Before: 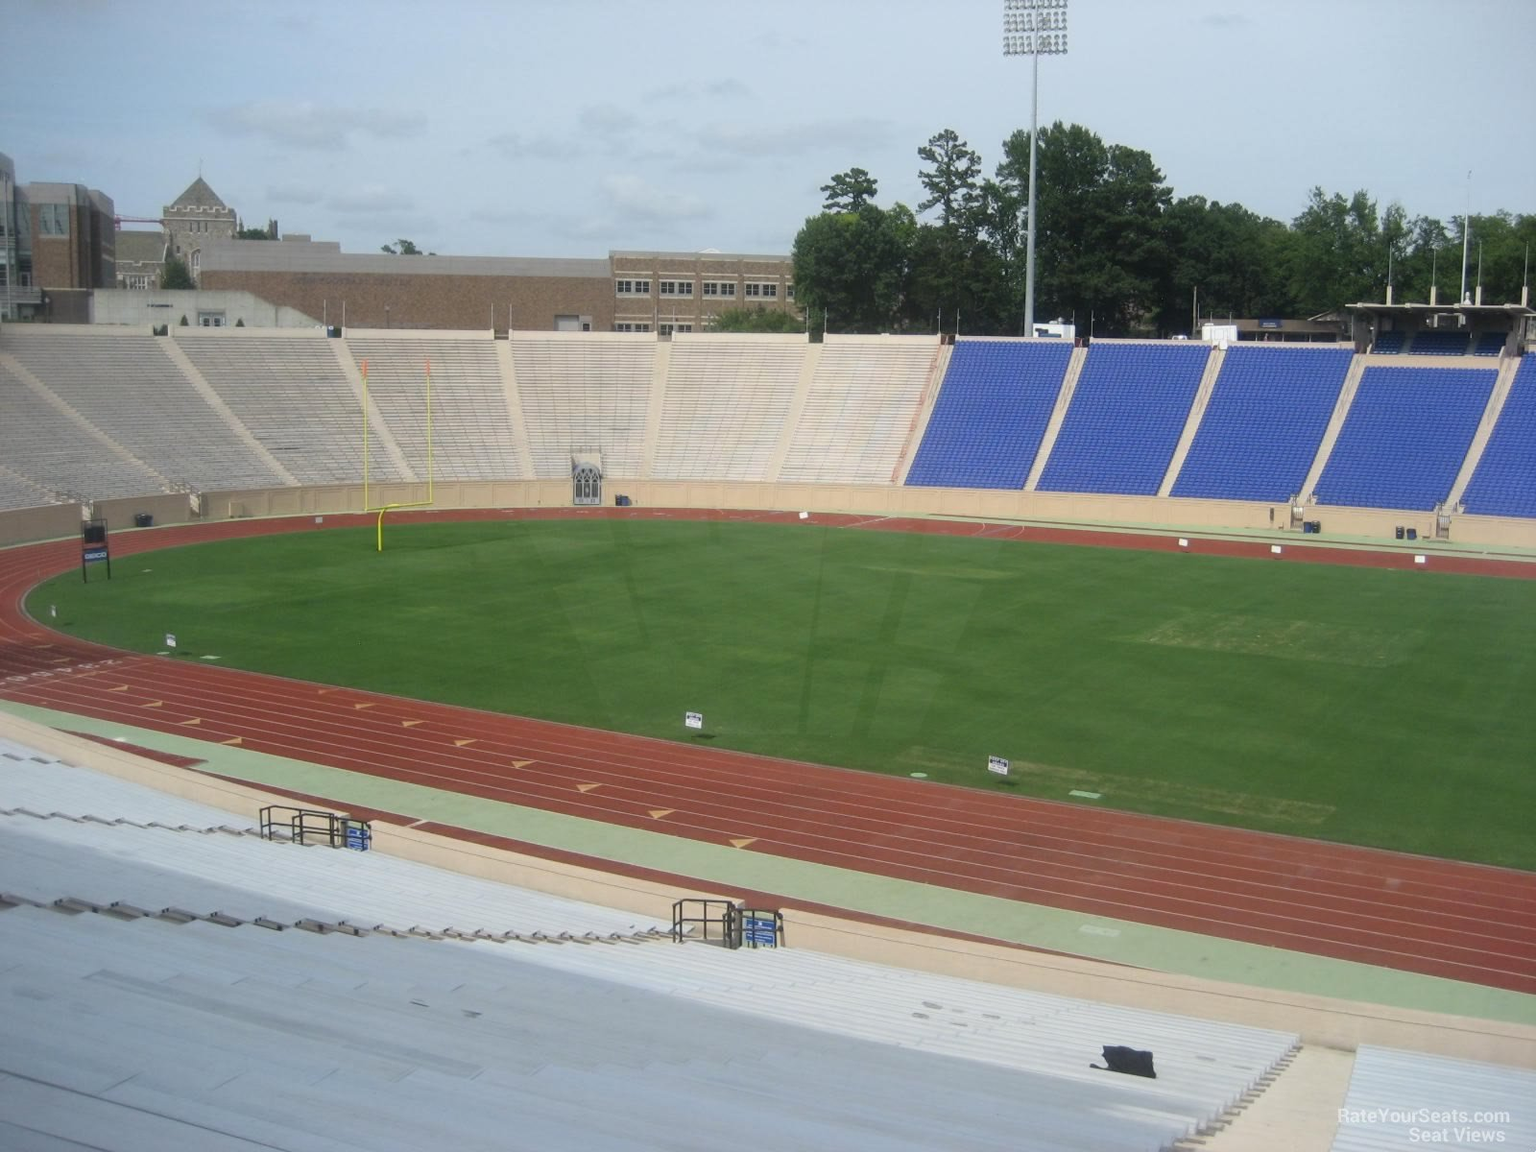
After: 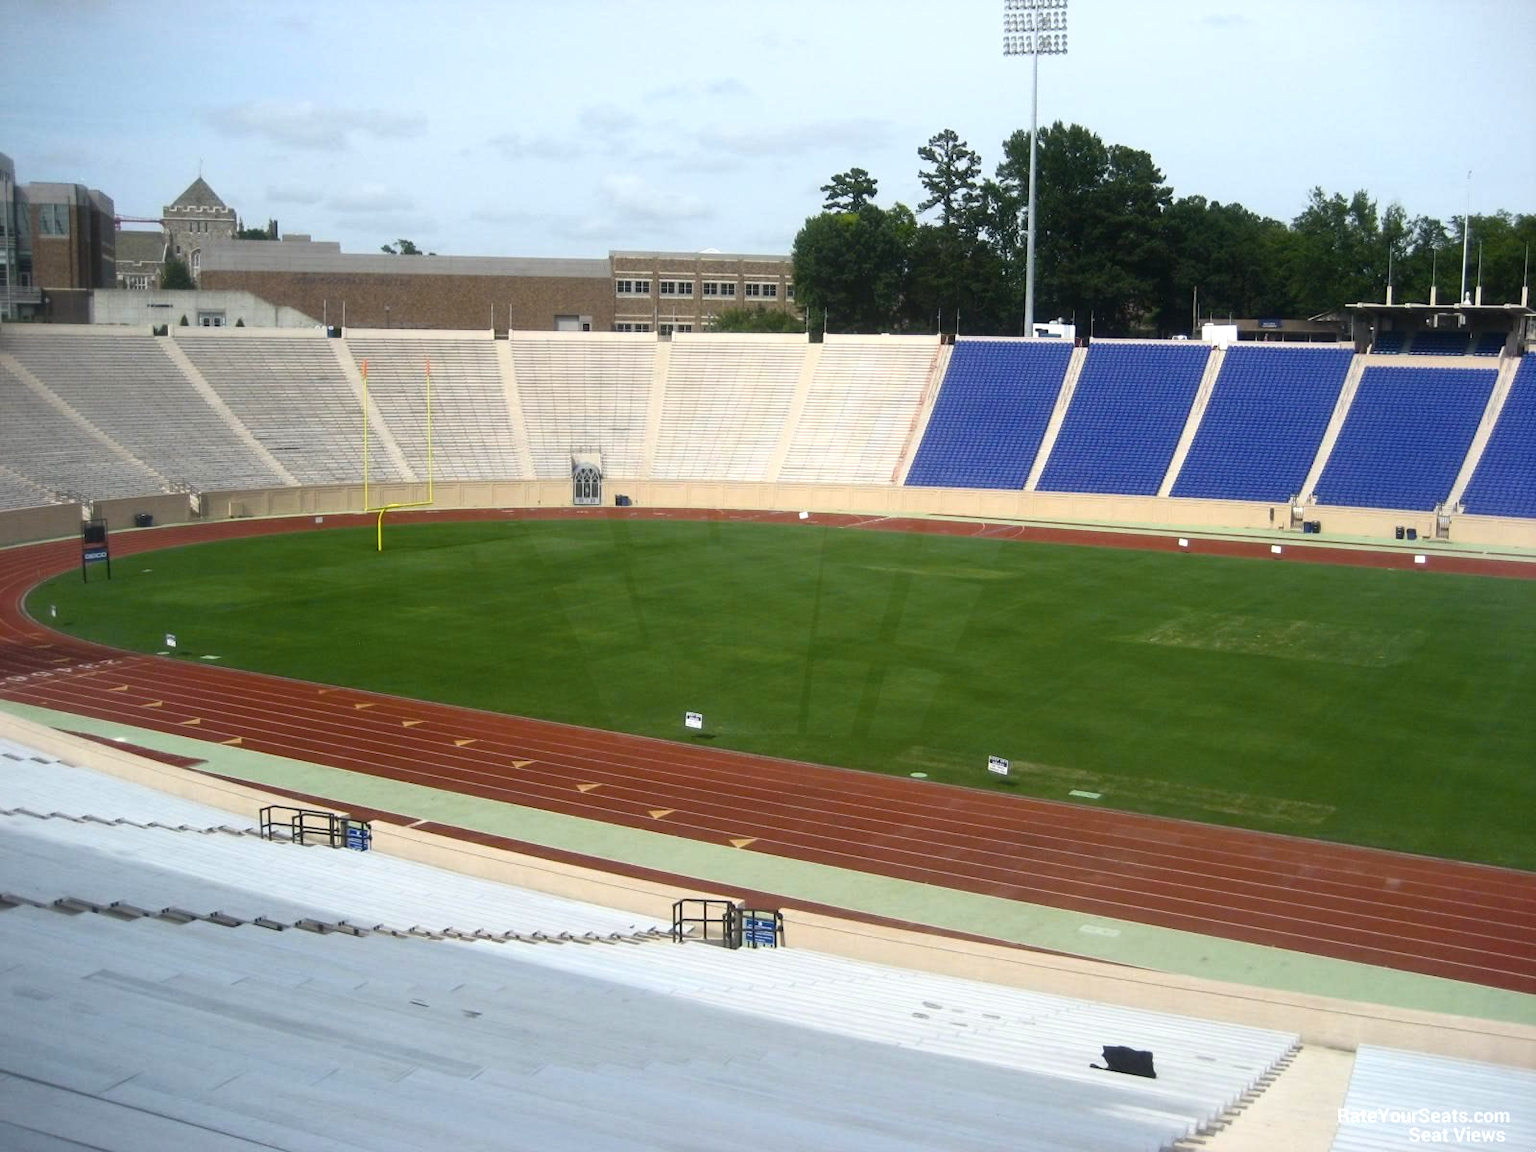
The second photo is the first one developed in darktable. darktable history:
contrast brightness saturation: contrast 0.1, saturation -0.3
color balance rgb: linear chroma grading › global chroma 9%, perceptual saturation grading › global saturation 36%, perceptual saturation grading › shadows 35%, perceptual brilliance grading › global brilliance 15%, perceptual brilliance grading › shadows -35%, global vibrance 15%
